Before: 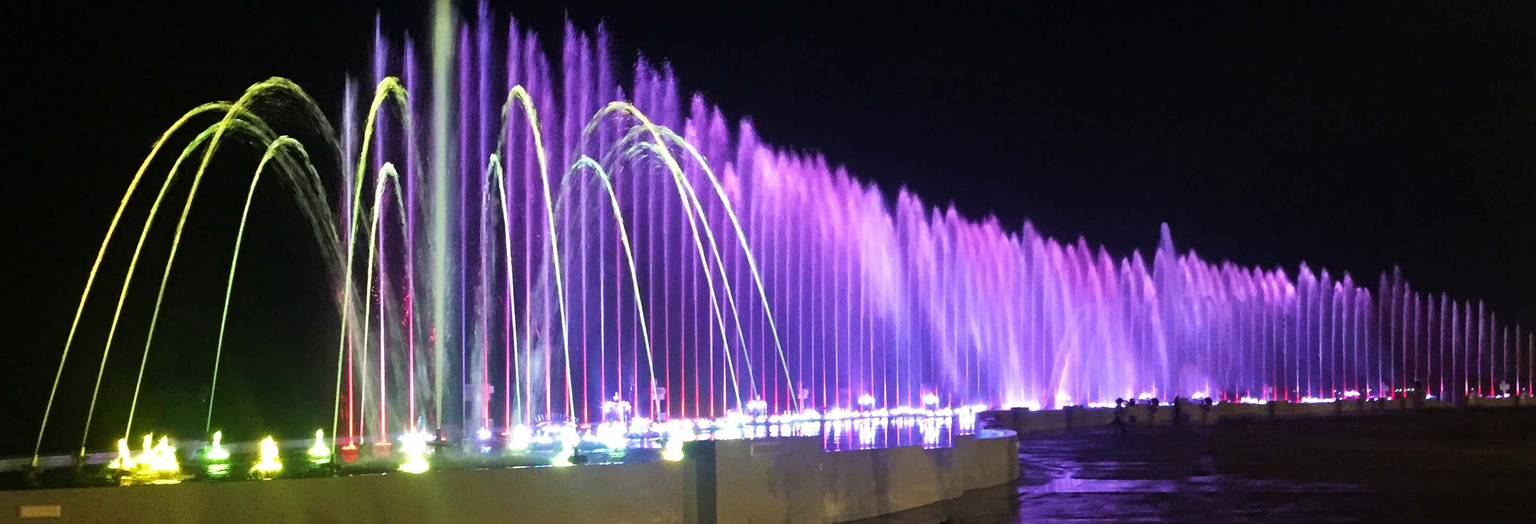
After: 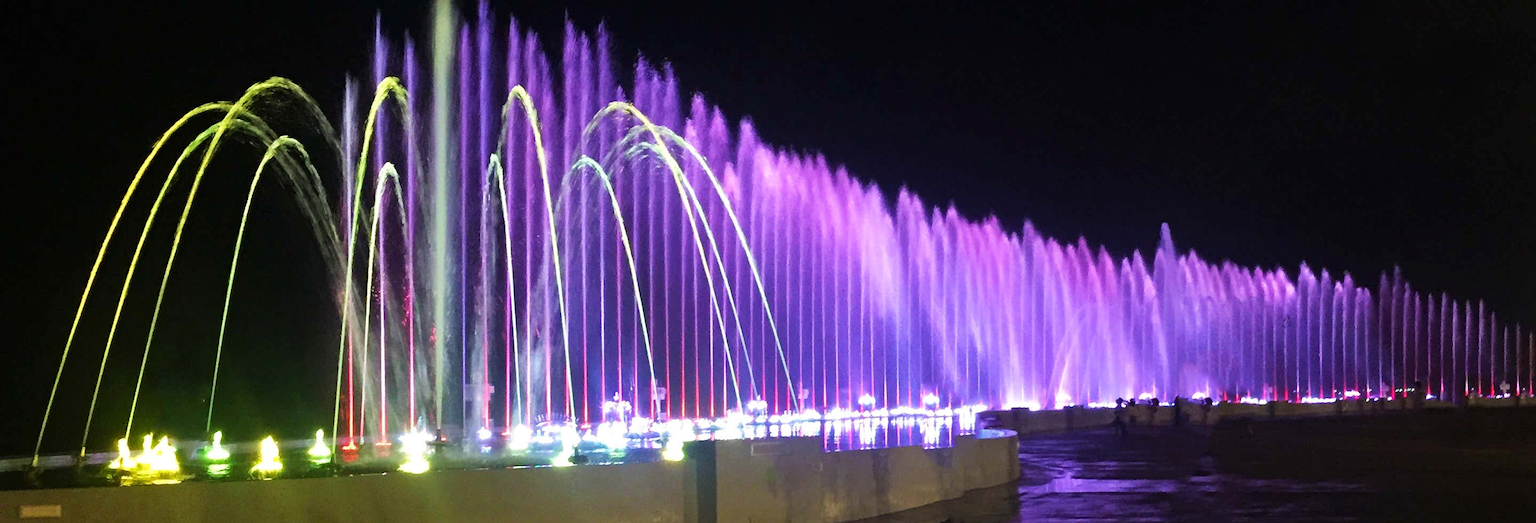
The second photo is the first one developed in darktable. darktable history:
levels: levels [0, 0.498, 1]
